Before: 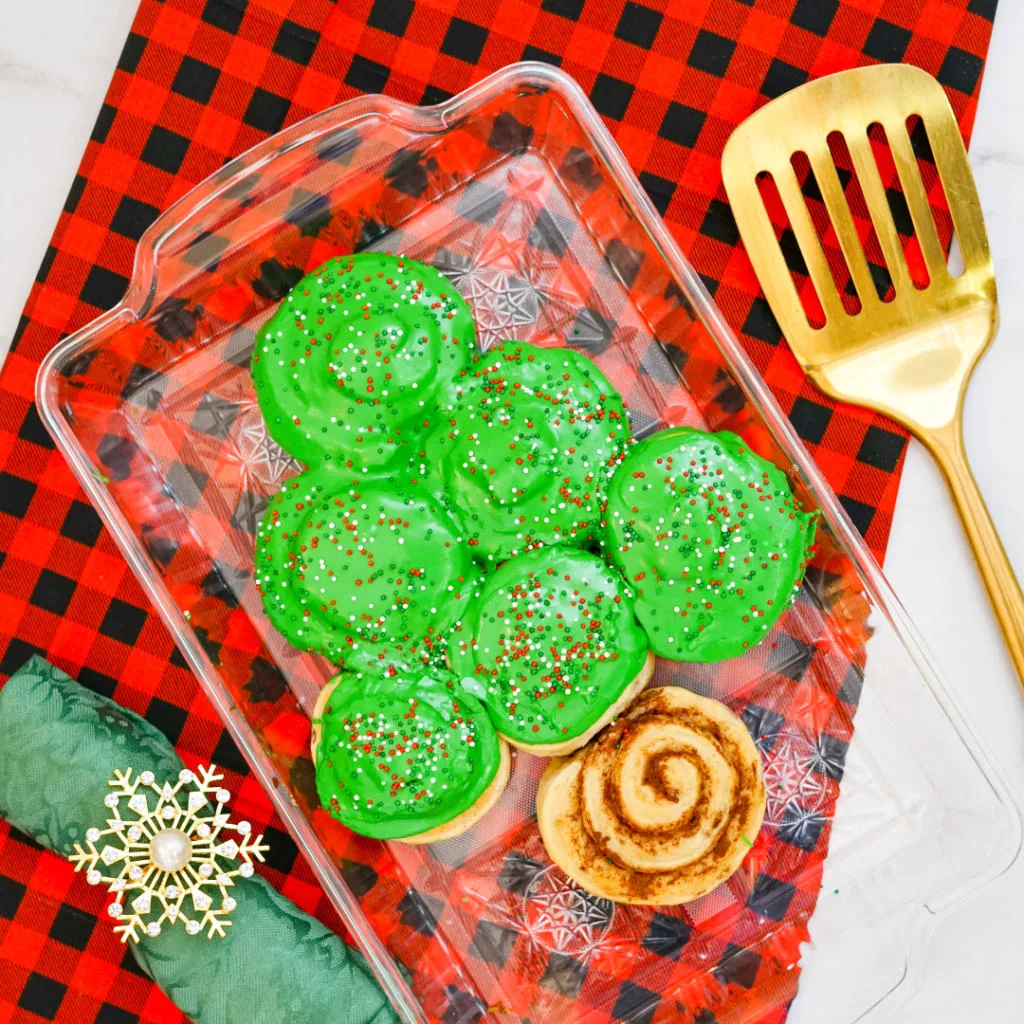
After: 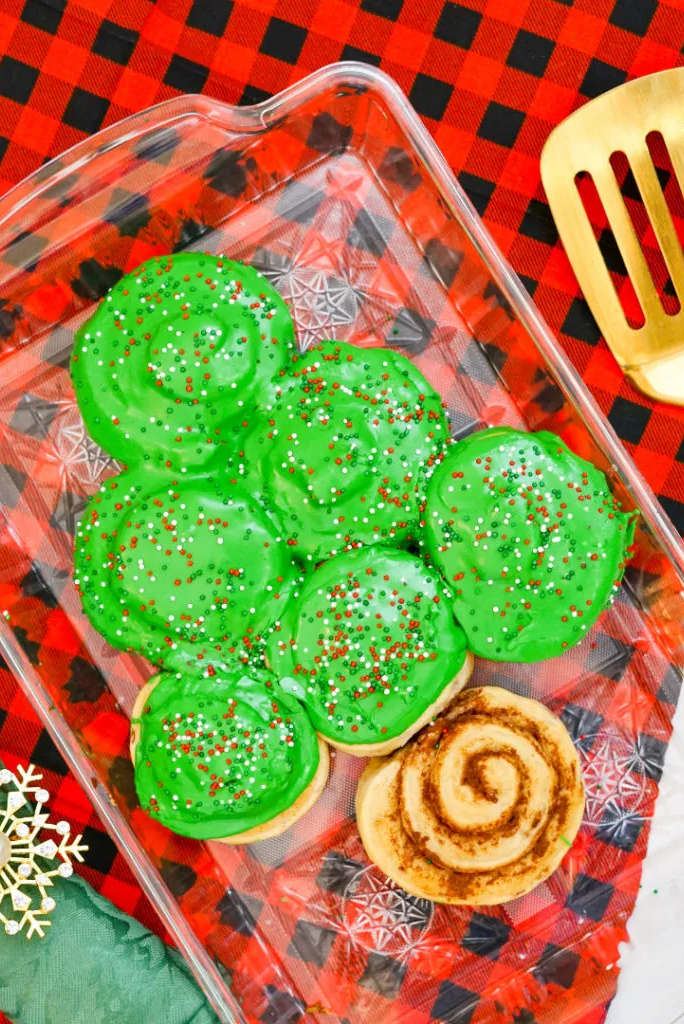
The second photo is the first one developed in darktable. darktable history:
exposure: compensate highlight preservation false
crop and rotate: left 17.732%, right 15.423%
